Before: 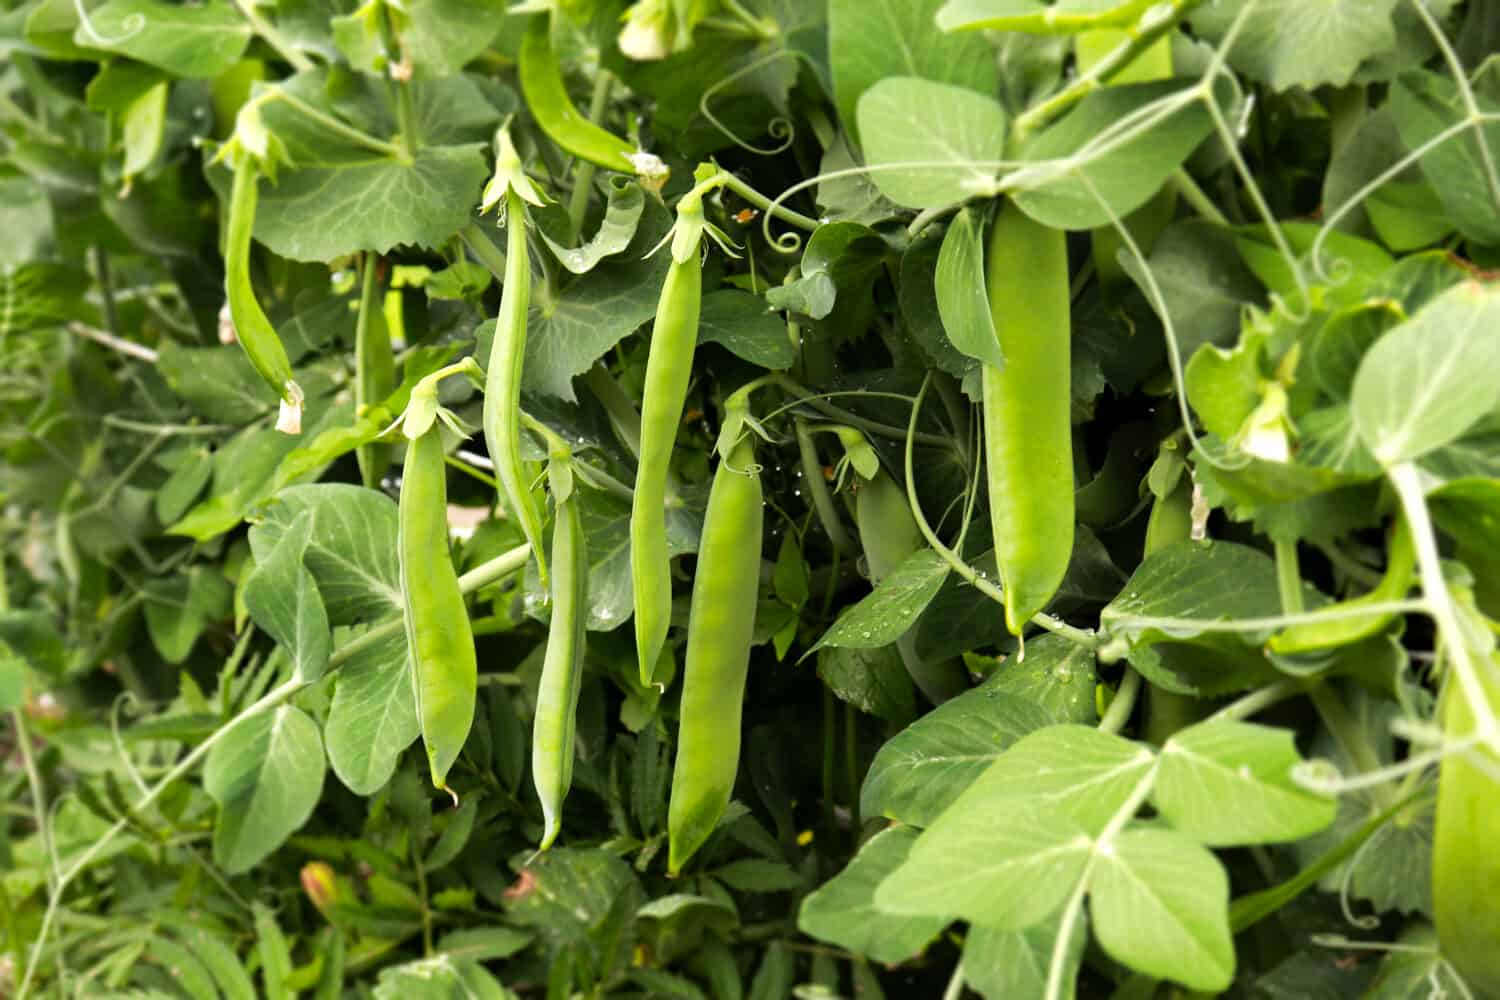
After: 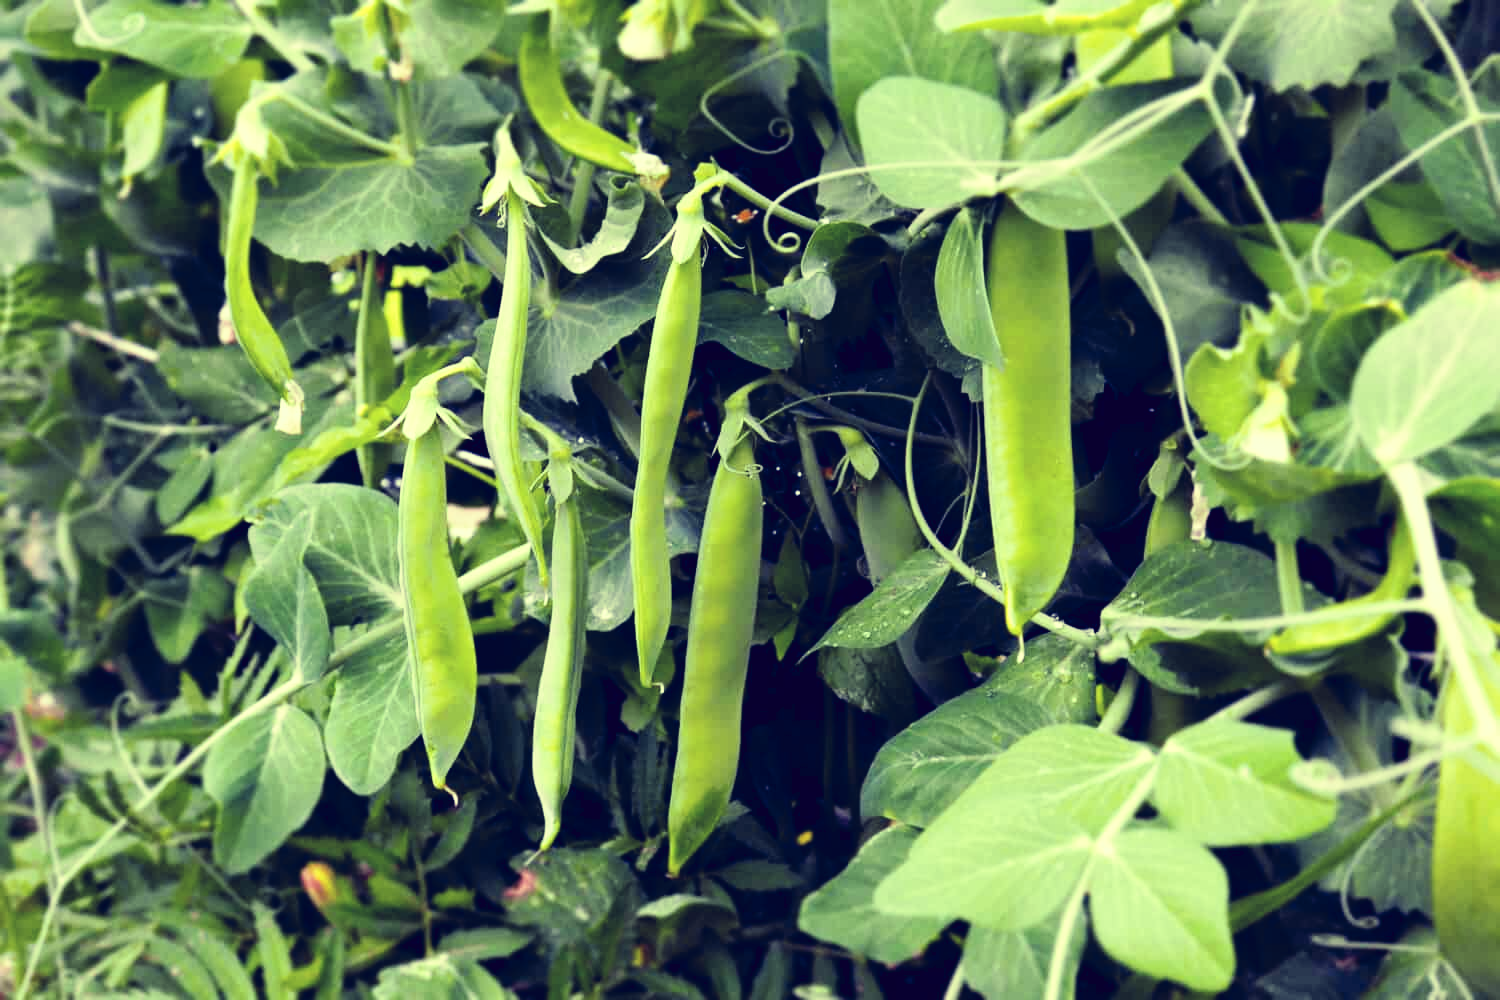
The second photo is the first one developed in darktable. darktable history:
tone curve: curves: ch0 [(0, 0) (0.003, 0.023) (0.011, 0.024) (0.025, 0.028) (0.044, 0.035) (0.069, 0.043) (0.1, 0.052) (0.136, 0.063) (0.177, 0.094) (0.224, 0.145) (0.277, 0.209) (0.335, 0.281) (0.399, 0.364) (0.468, 0.453) (0.543, 0.553) (0.623, 0.66) (0.709, 0.767) (0.801, 0.88) (0.898, 0.968) (1, 1)], preserve colors none
color look up table: target L [96.94, 88.37, 85.96, 80.14, 88.89, 80.88, 78.12, 77.19, 63.79, 62.09, 57.77, 55.03, 47.11, 37.71, 2.162, 200.44, 95.59, 83.58, 74.47, 65.91, 66.48, 66.38, 54.13, 50.86, 51.51, 44.29, 29.12, 29.82, 21.33, 77.7, 67.09, 51.98, 54.98, 50.45, 48.85, 38.02, 36.64, 29.61, 33.12, 23.26, 19.78, 7.7, 82.63, 83.95, 74.35, 70.3, 66.62, 57.89, 34.74], target a [-30.83, -16.28, -32.15, -64.05, -15.96, -54.78, -22.85, -28.54, 1.586, -46.56, -28.37, -4.869, -13.43, -24.8, 18.75, 0, -21.11, 3.669, 20.79, 34.46, 16.72, 14.2, 66.4, 46.74, 63.46, 29.26, 12.52, 40.39, 29.7, 7.66, 42.66, 64.99, 70.72, 9.888, -0.135, 37.14, 14.34, 39.03, 47.3, 37.37, 38.07, 39.23, -52.25, -30.04, -8.861, -34.28, -9.96, -22.59, 0.98], target b [43.1, 23, 65.9, 52.98, 51.66, 19.58, 35.26, 11.6, 23.41, 41.76, -3.345, -6.549, 27.13, 9.904, -39.07, 0, 30.78, 22.07, 9.234, 27.81, 50.1, 1.157, 0.325, -6.189, 33.11, 20.5, -10.18, -7.873, -12.59, 1.41, -14.49, -35.9, -19.04, -27.94, -44.69, -42.97, -51.08, -69.54, -46.28, -36.11, -57.86, -46.16, 6.702, 8.596, 5.279, -11.36, -10.14, -16.93, -32.62], num patches 49
